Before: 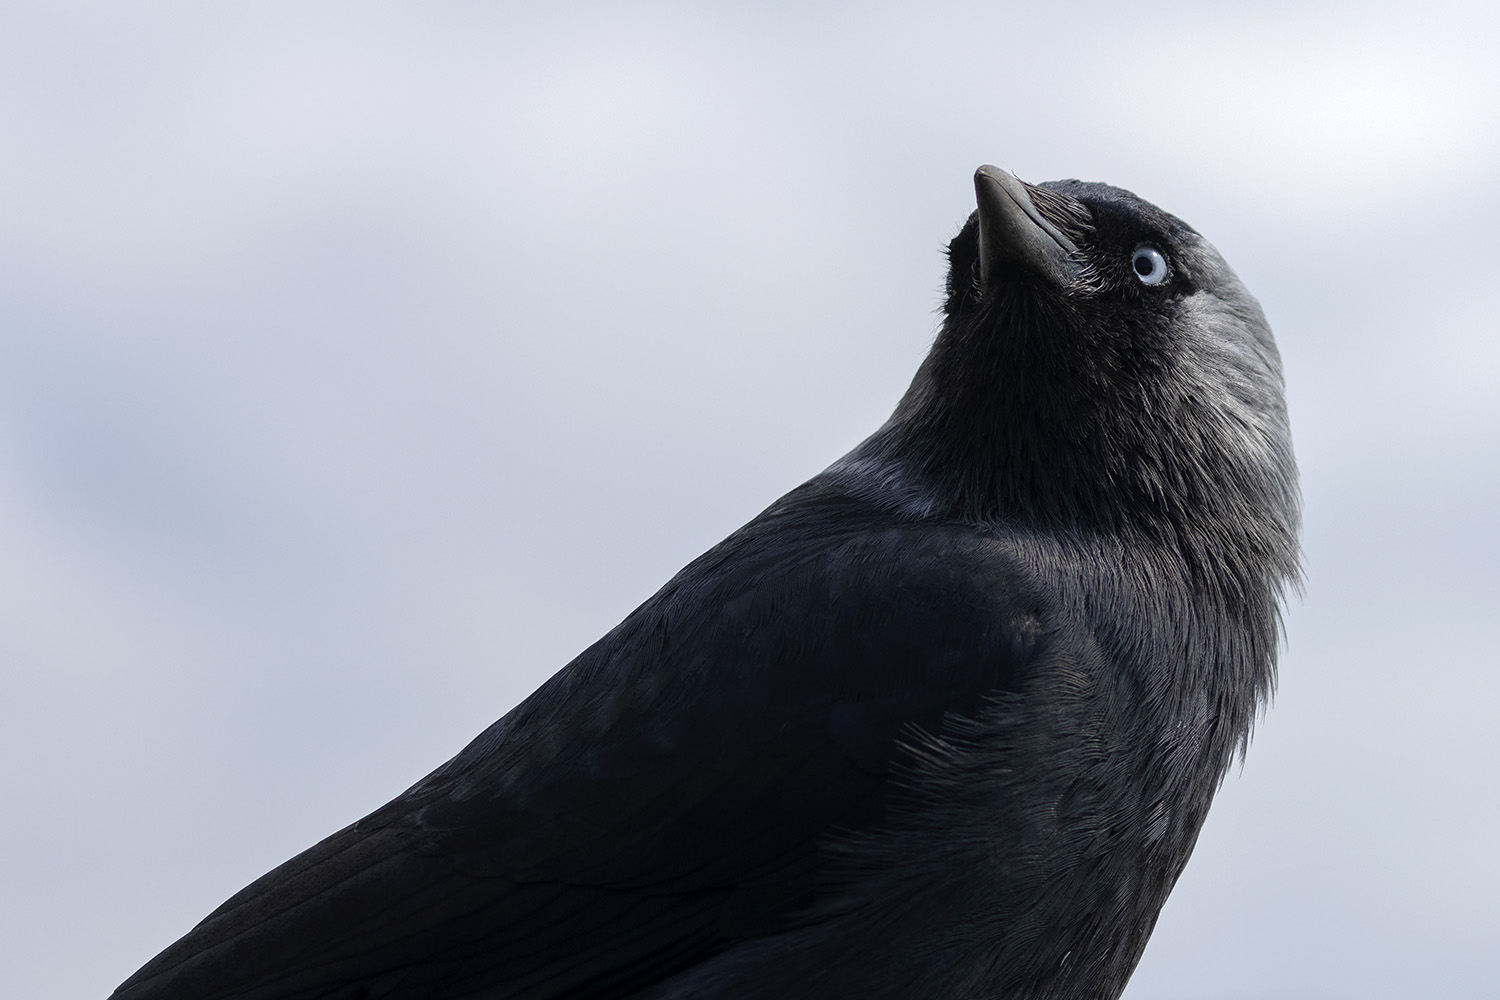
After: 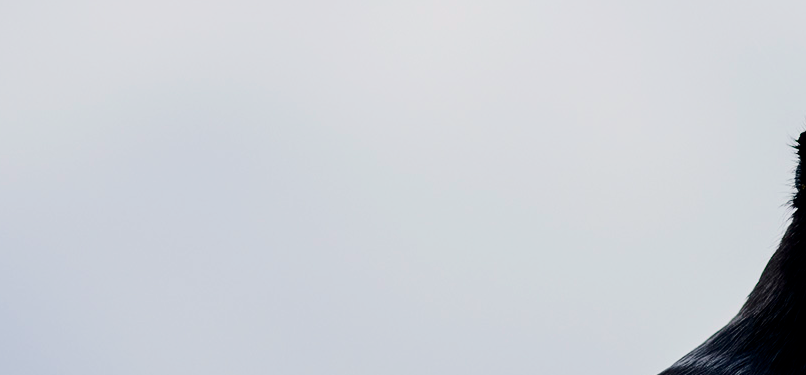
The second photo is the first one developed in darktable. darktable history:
crop: left 10.103%, top 10.645%, right 36.131%, bottom 51.819%
color correction: highlights b* 3.02
filmic rgb: black relative exposure -7.65 EV, white relative exposure 4.56 EV, hardness 3.61
contrast brightness saturation: contrast 0.328, brightness -0.079, saturation 0.17
